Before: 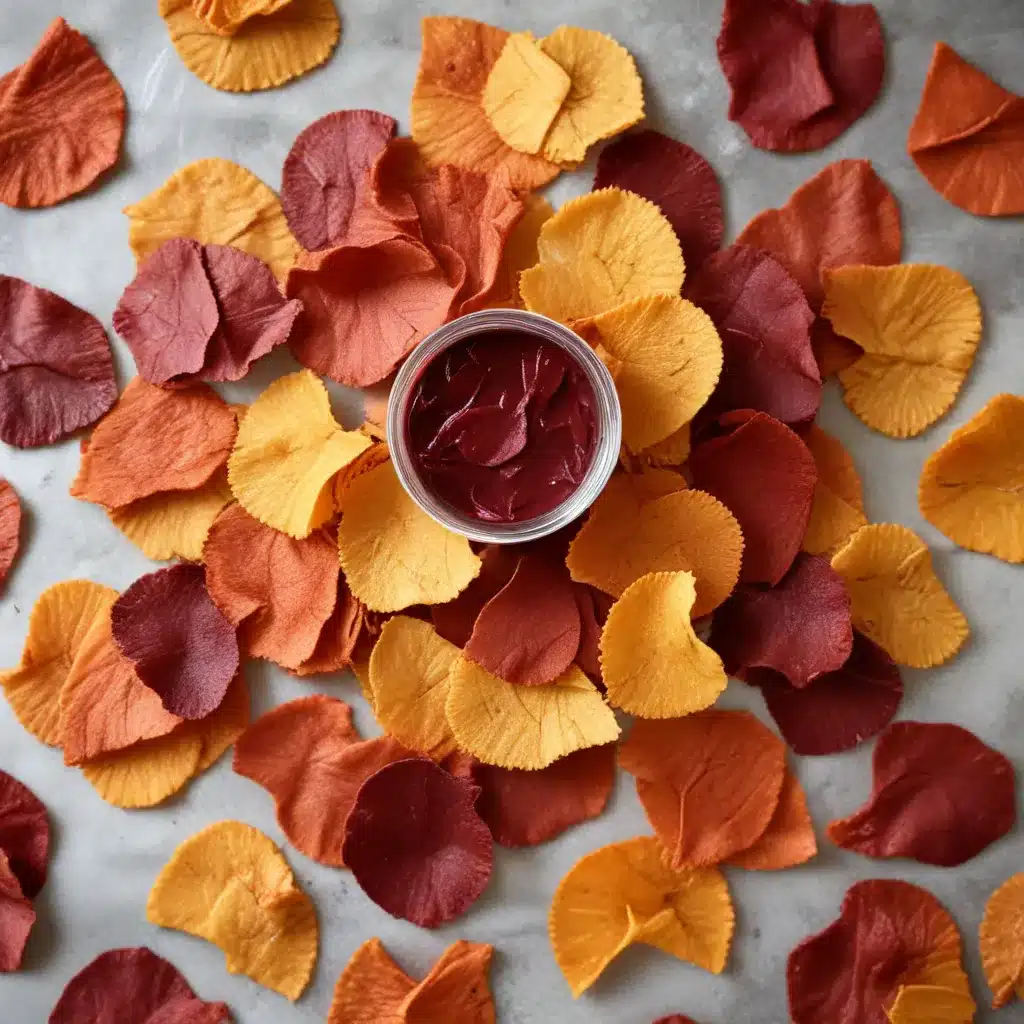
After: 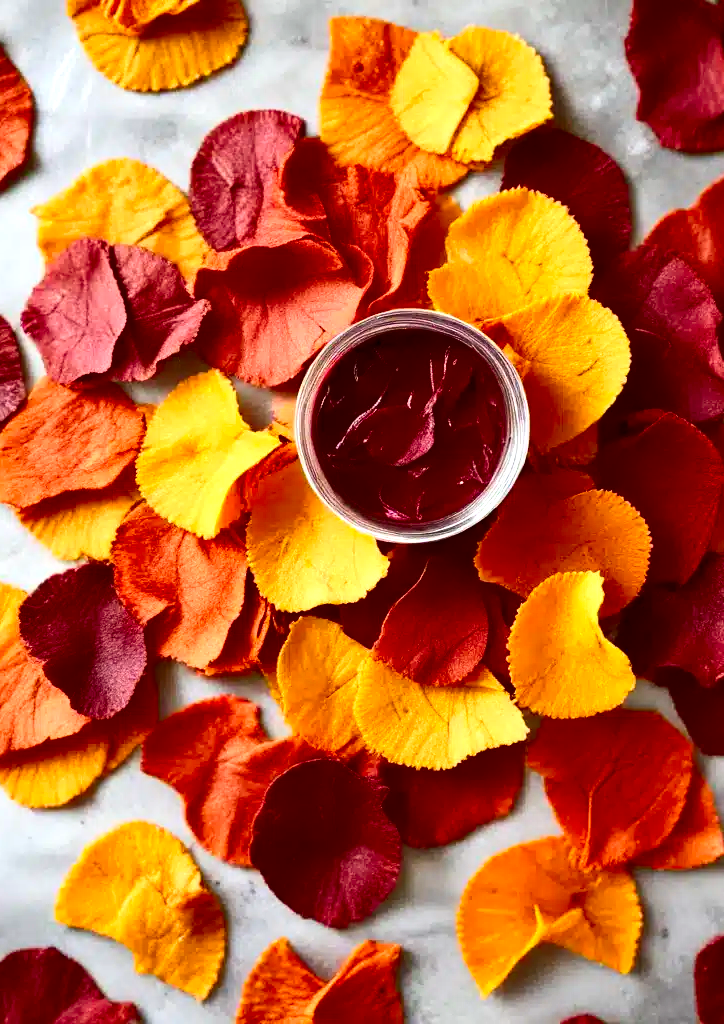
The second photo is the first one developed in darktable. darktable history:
shadows and highlights: shadows 37.27, highlights -28.18, soften with gaussian
exposure: exposure 0.564 EV, compensate highlight preservation false
color balance: output saturation 110%
contrast brightness saturation: contrast 0.22, brightness -0.19, saturation 0.24
crop and rotate: left 9.061%, right 20.142%
